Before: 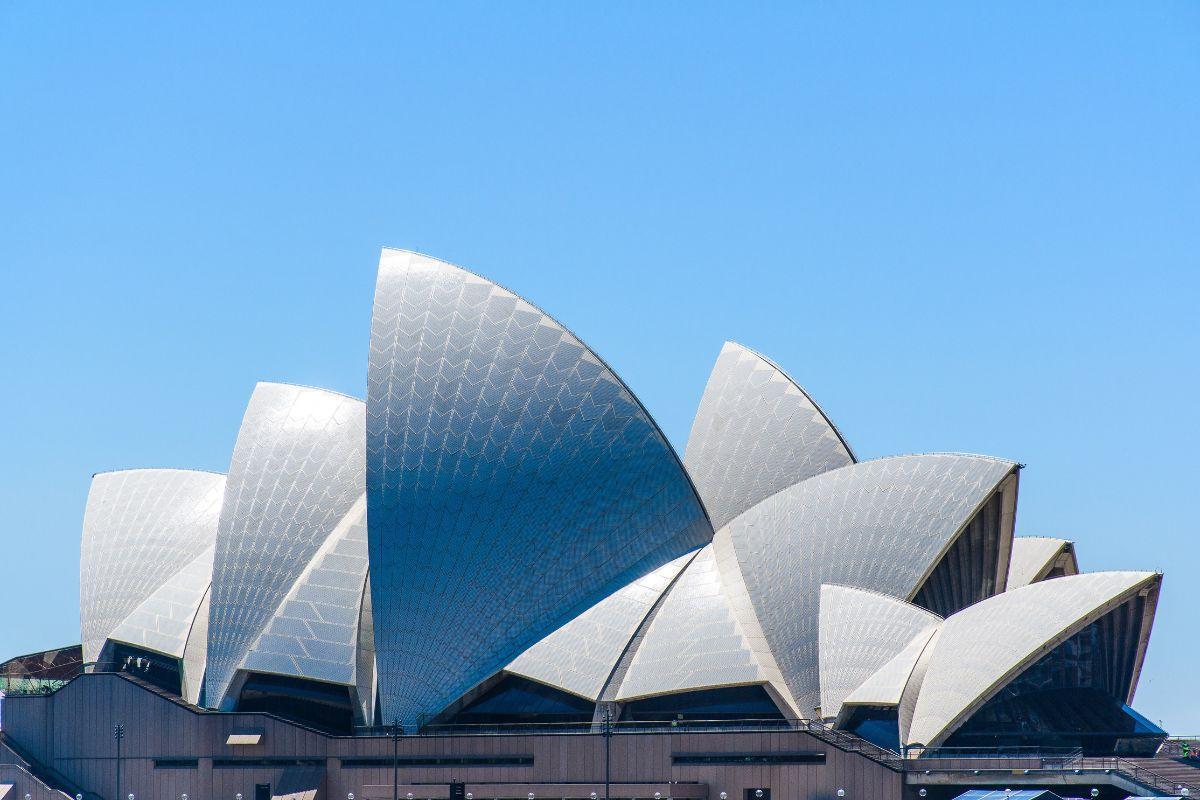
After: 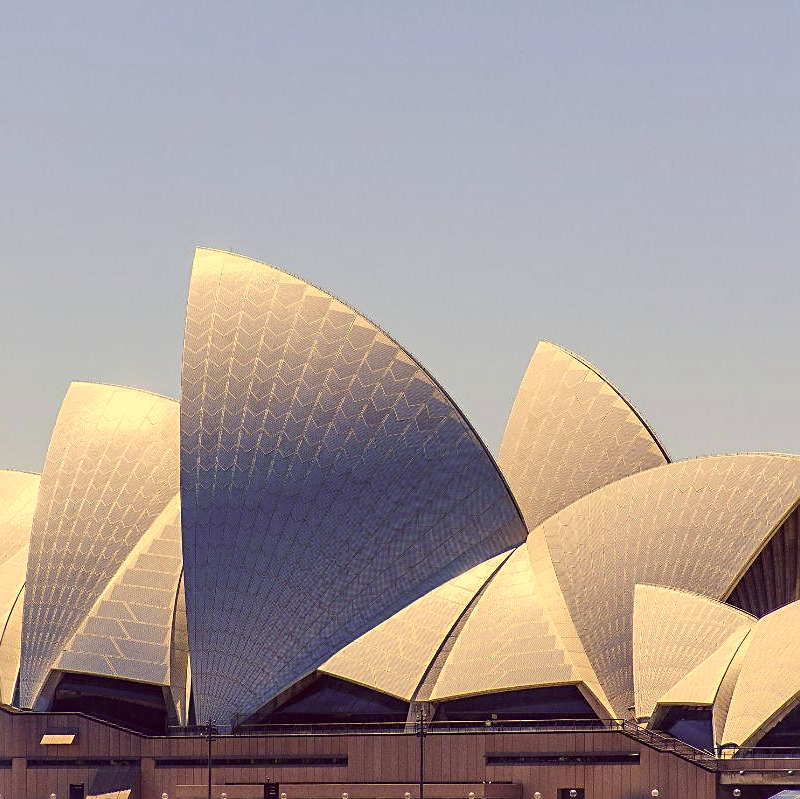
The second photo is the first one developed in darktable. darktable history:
color correction: highlights a* 9.59, highlights b* 38.8, shadows a* 14.97, shadows b* 3.15
sharpen: on, module defaults
crop and rotate: left 15.537%, right 17.747%
